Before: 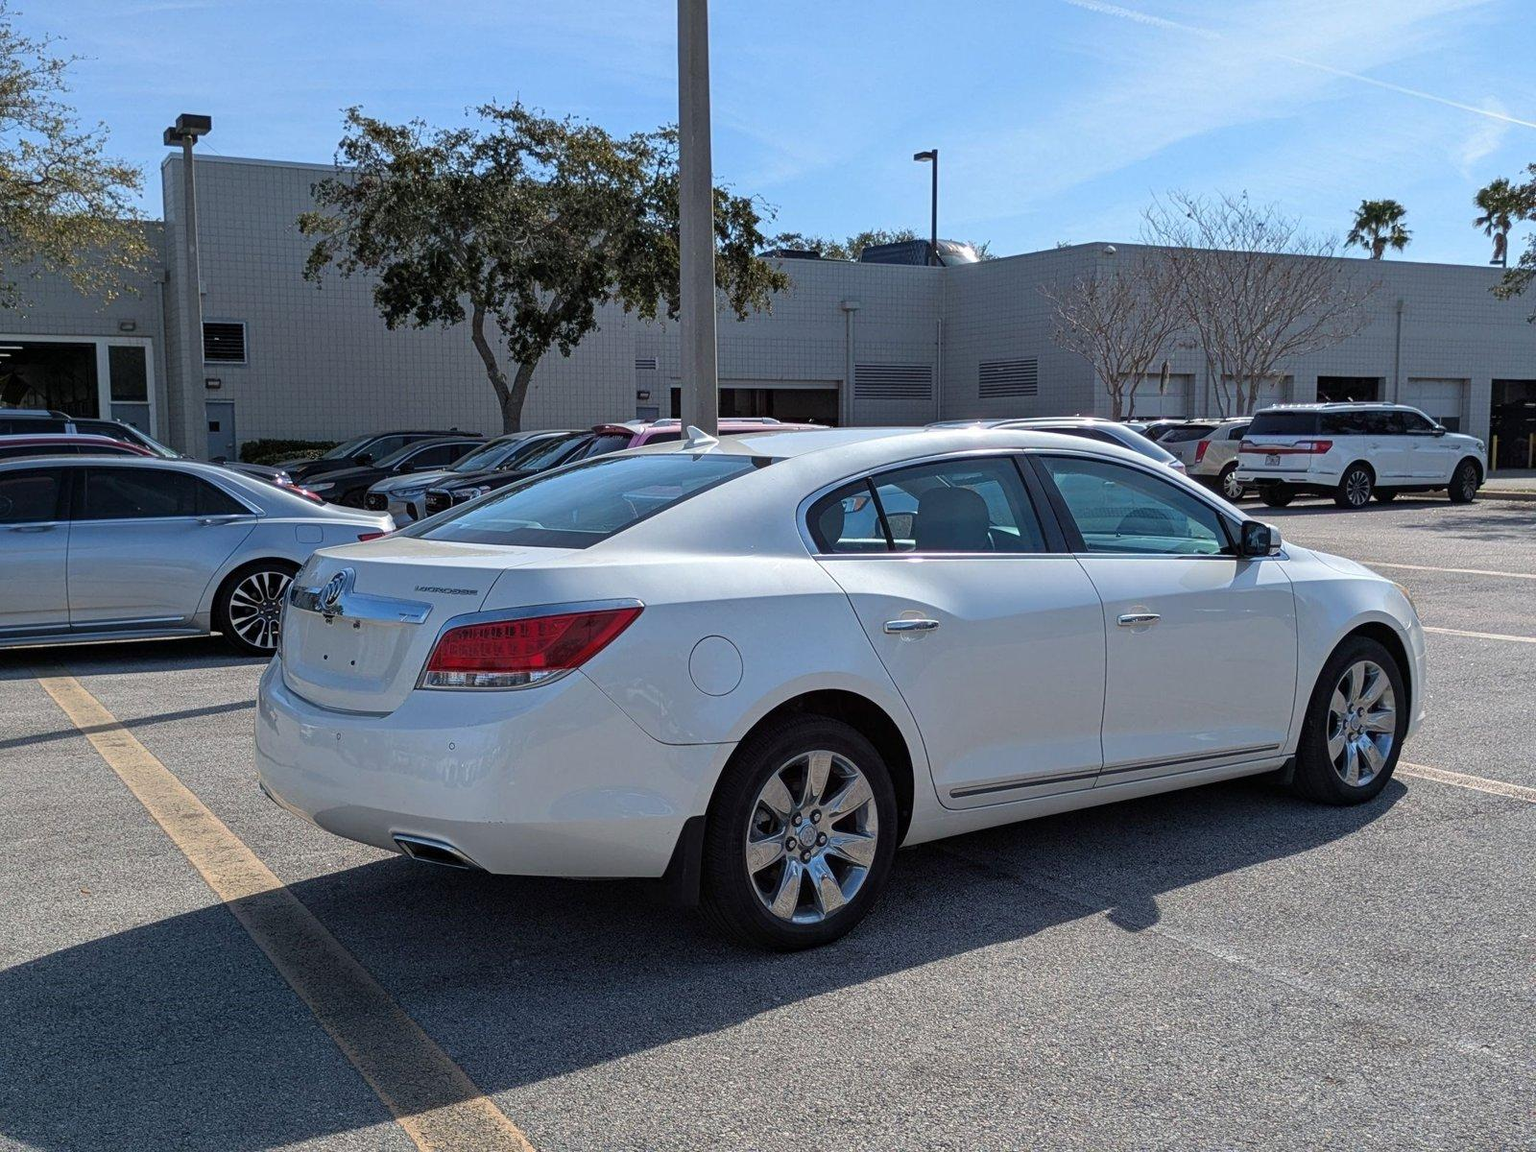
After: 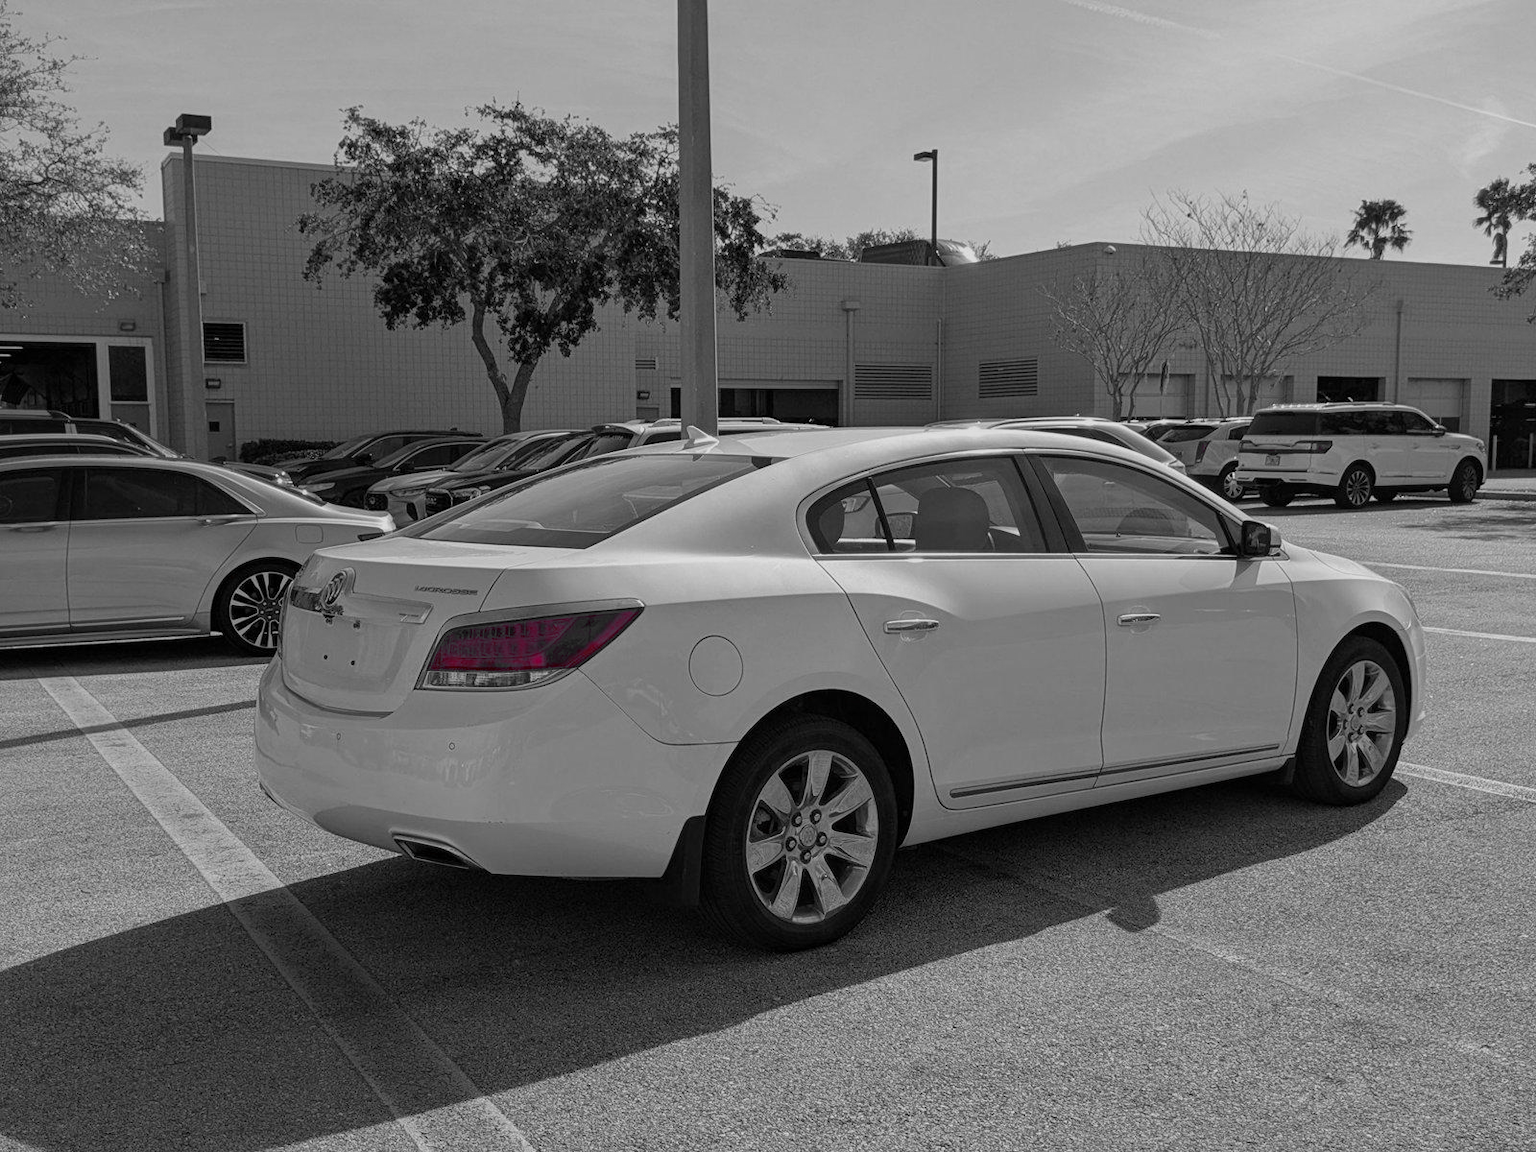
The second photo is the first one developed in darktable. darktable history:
color zones: curves: ch0 [(0, 0.447) (0.184, 0.543) (0.323, 0.476) (0.429, 0.445) (0.571, 0.443) (0.714, 0.451) (0.857, 0.452) (1, 0.447)]; ch1 [(0, 0.464) (0.176, 0.46) (0.287, 0.177) (0.429, 0.002) (0.571, 0) (0.714, 0) (0.857, 0) (1, 0.464)], mix 20%
white balance: red 0.766, blue 1.537
